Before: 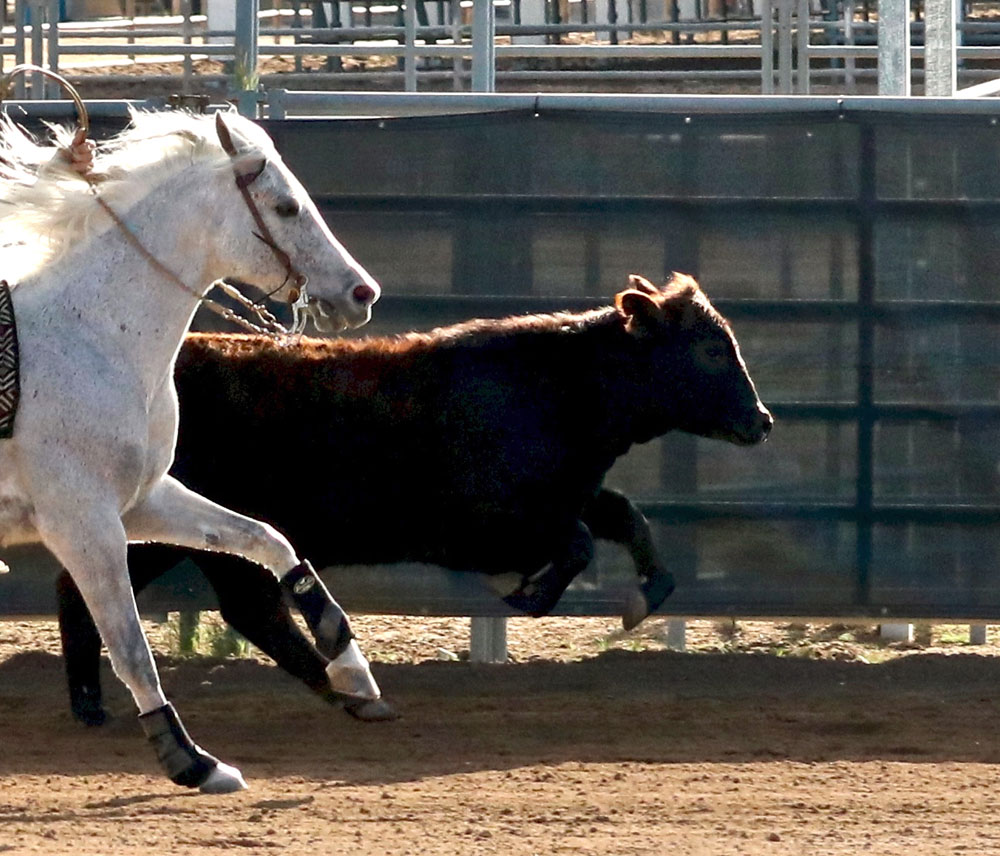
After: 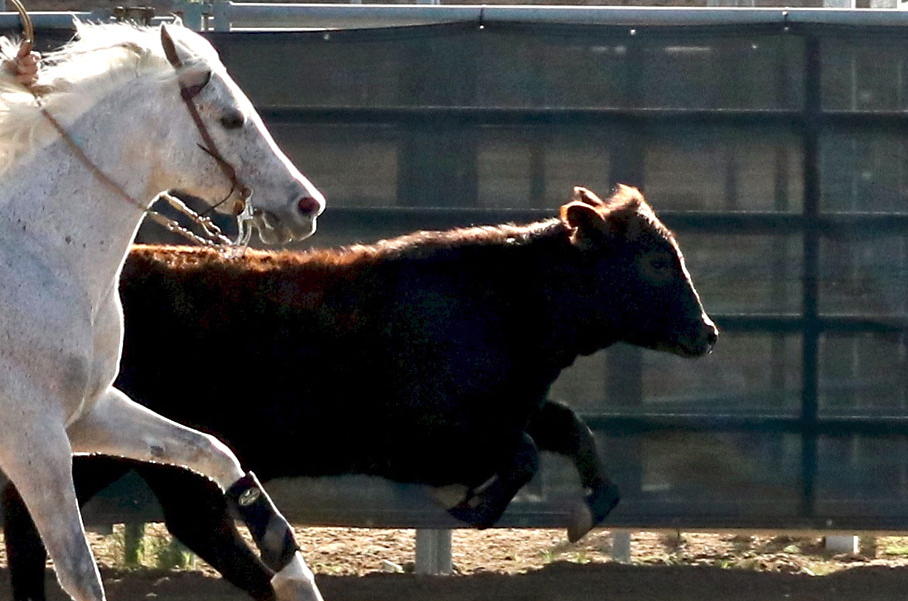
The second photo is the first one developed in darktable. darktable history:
sharpen: radius 5.325, amount 0.312, threshold 26.433
crop: left 5.596%, top 10.314%, right 3.534%, bottom 19.395%
exposure: compensate highlight preservation false
